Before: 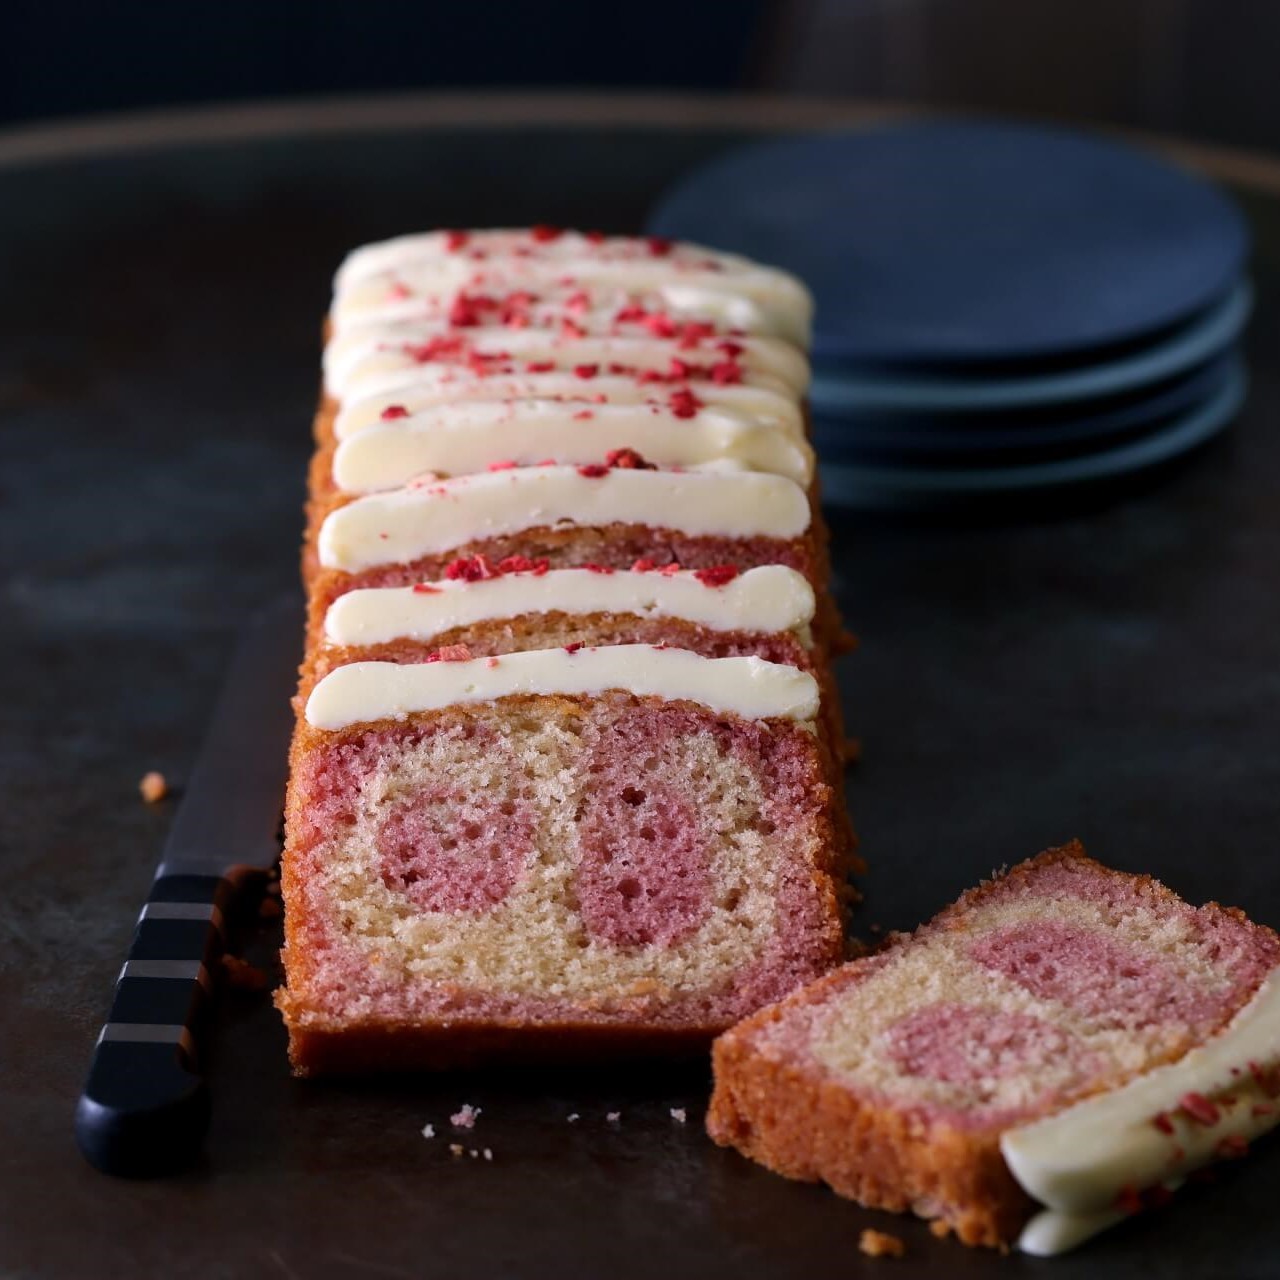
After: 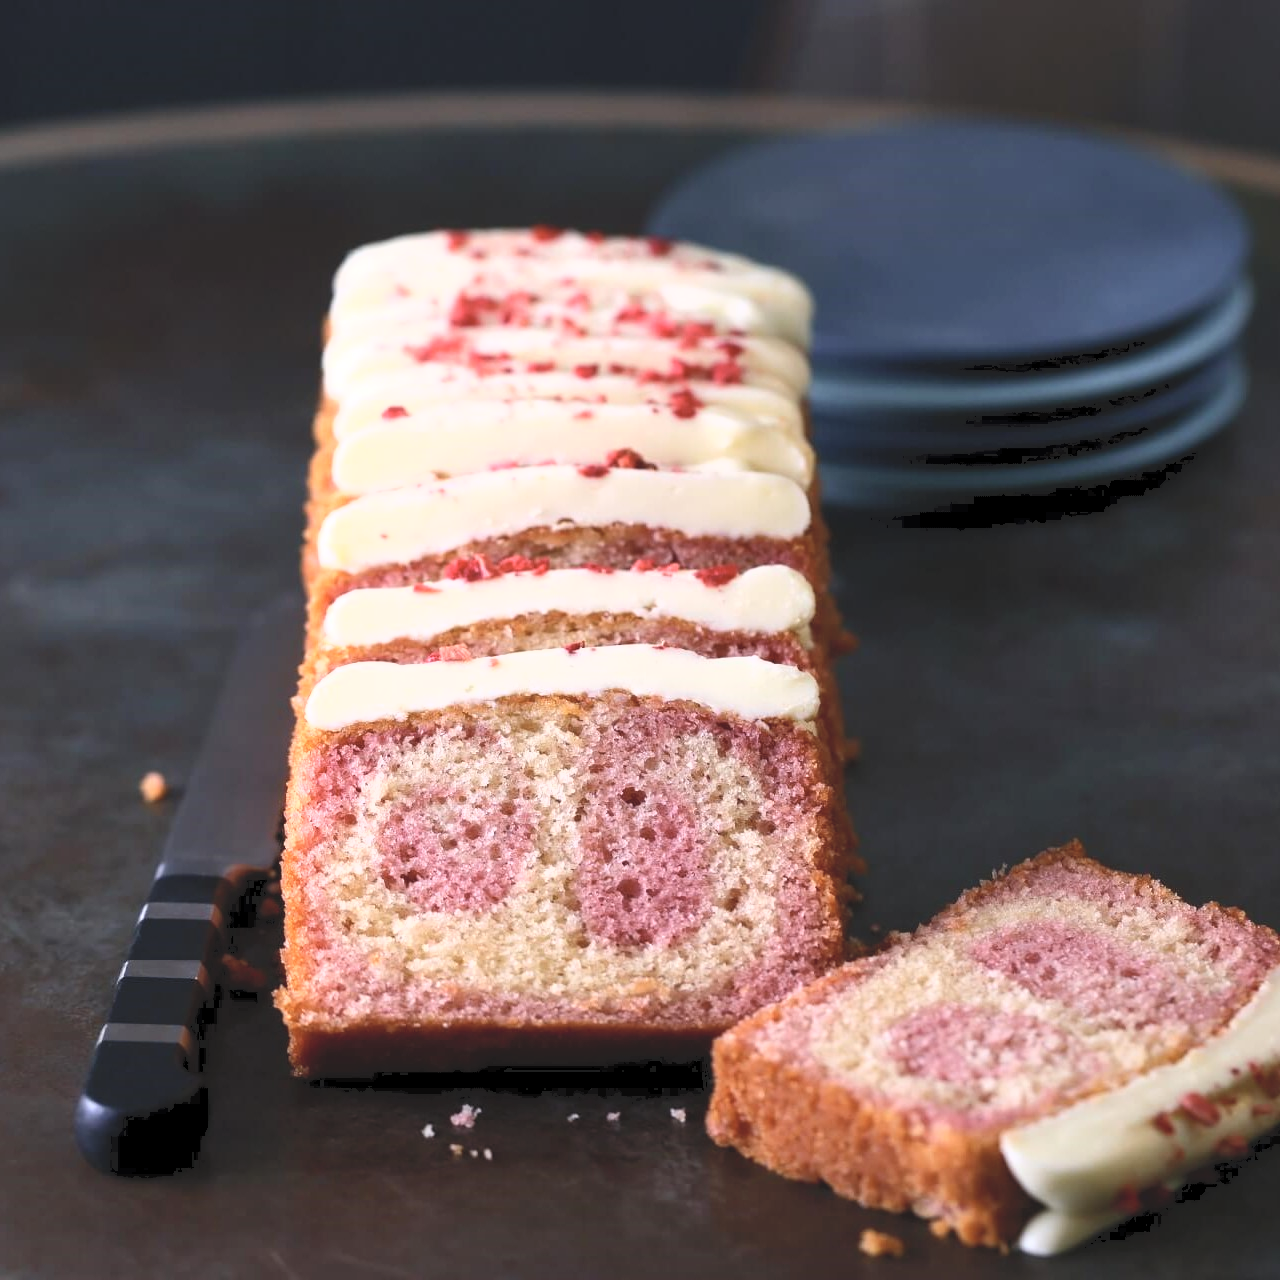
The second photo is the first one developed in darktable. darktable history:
tone curve: curves: ch0 [(0, 0) (0.003, 0.115) (0.011, 0.133) (0.025, 0.157) (0.044, 0.182) (0.069, 0.209) (0.1, 0.239) (0.136, 0.279) (0.177, 0.326) (0.224, 0.379) (0.277, 0.436) (0.335, 0.507) (0.399, 0.587) (0.468, 0.671) (0.543, 0.75) (0.623, 0.837) (0.709, 0.916) (0.801, 0.978) (0.898, 0.985) (1, 1)], color space Lab, independent channels, preserve colors none
